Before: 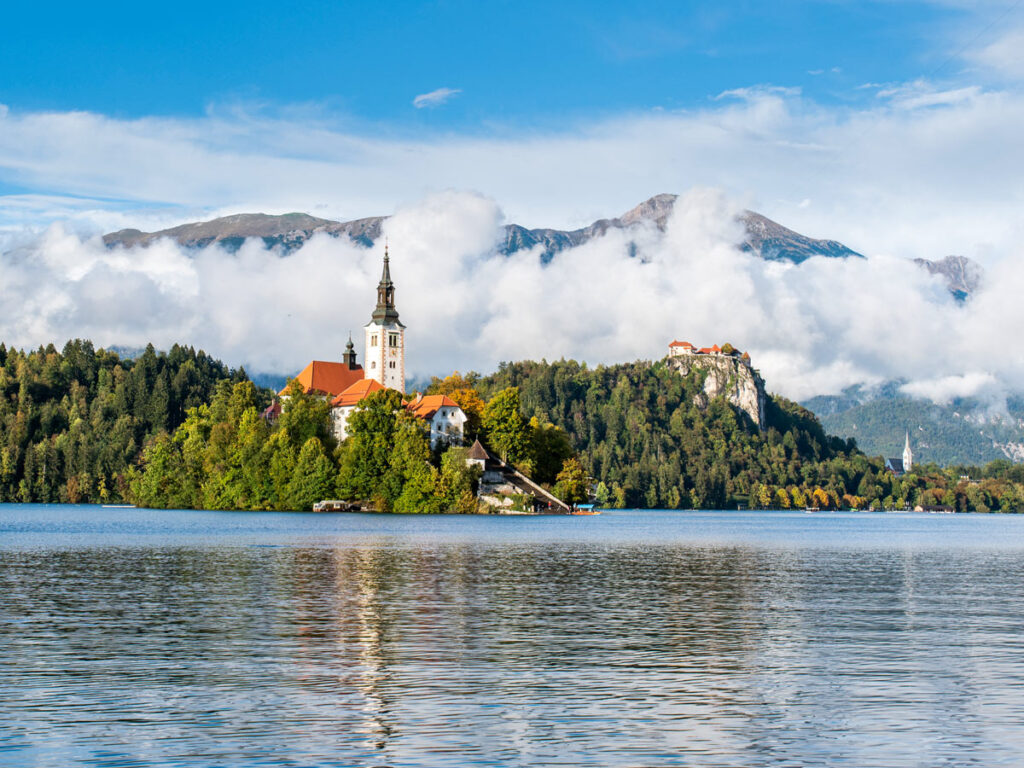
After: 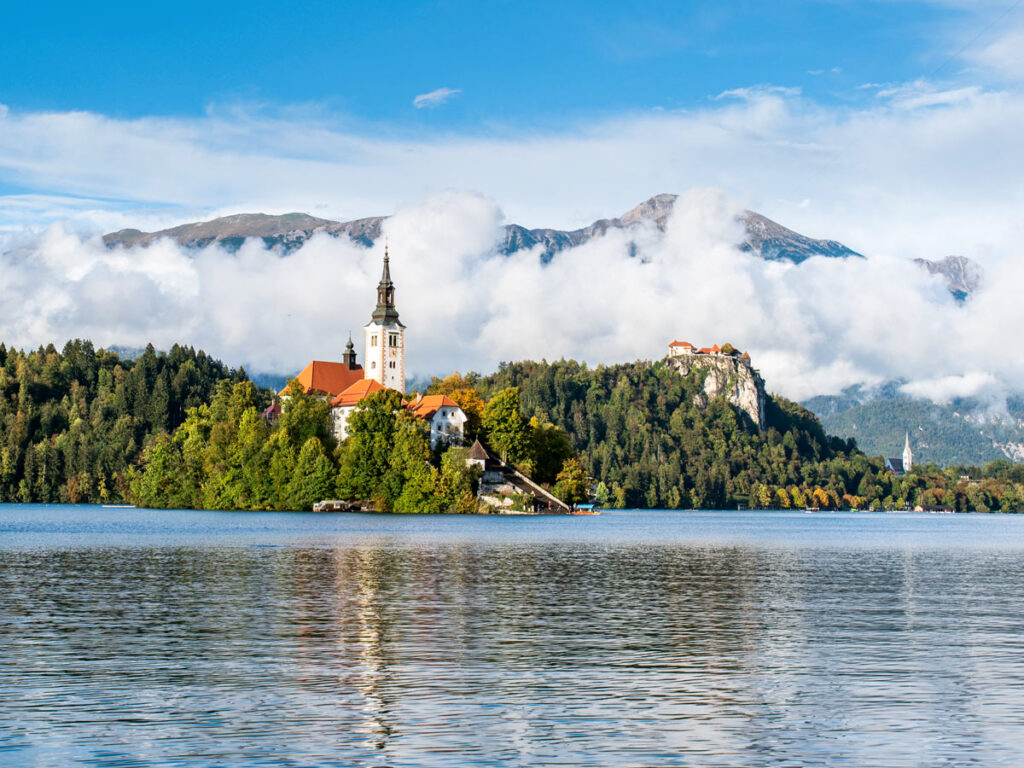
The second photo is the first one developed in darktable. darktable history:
shadows and highlights: shadows -30.02, highlights 30.1
